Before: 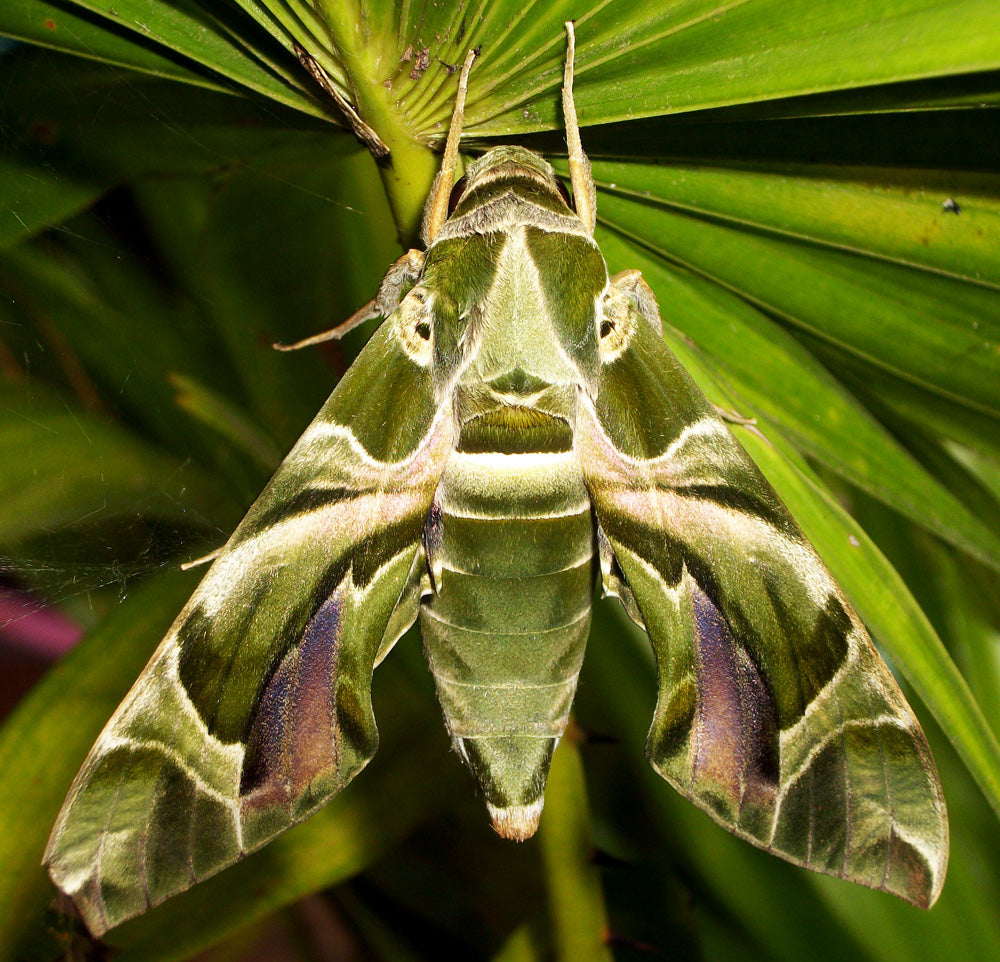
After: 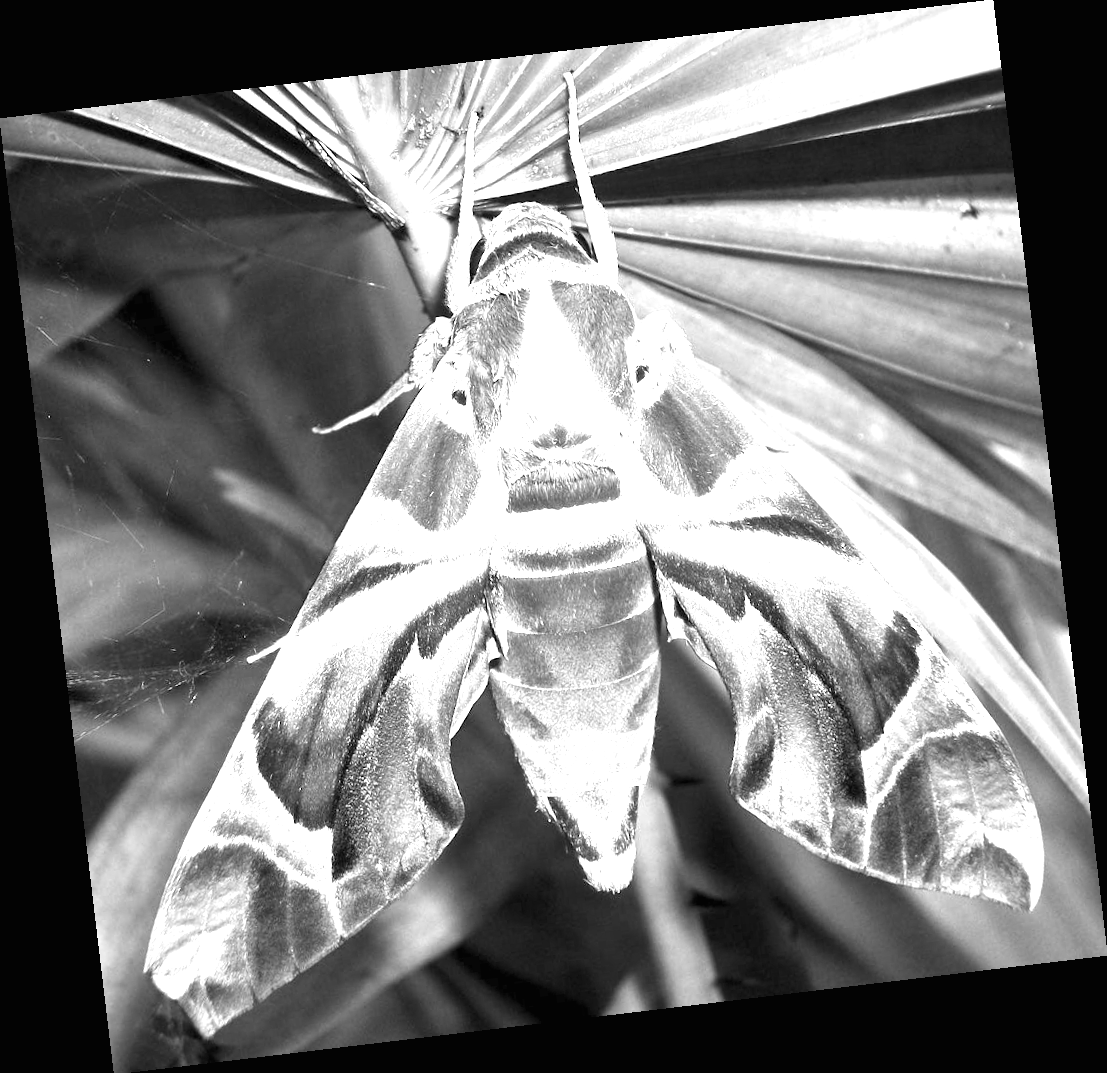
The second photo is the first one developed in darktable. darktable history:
monochrome: on, module defaults
rotate and perspective: rotation -6.83°, automatic cropping off
exposure: black level correction 0, exposure 1.9 EV, compensate highlight preservation false
